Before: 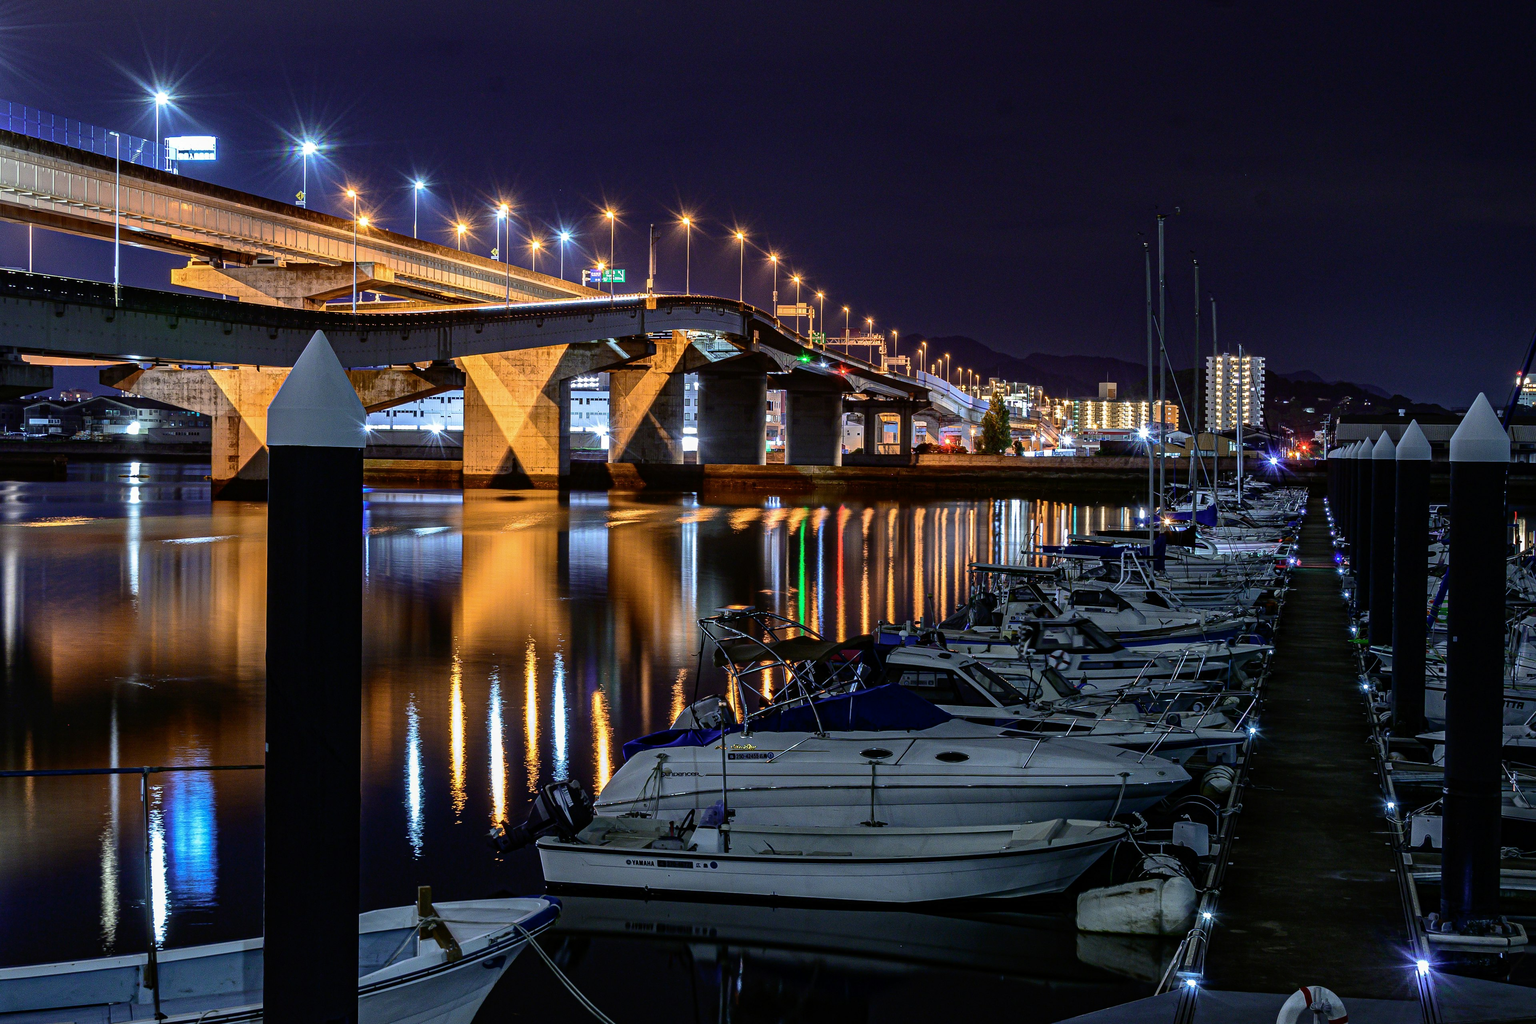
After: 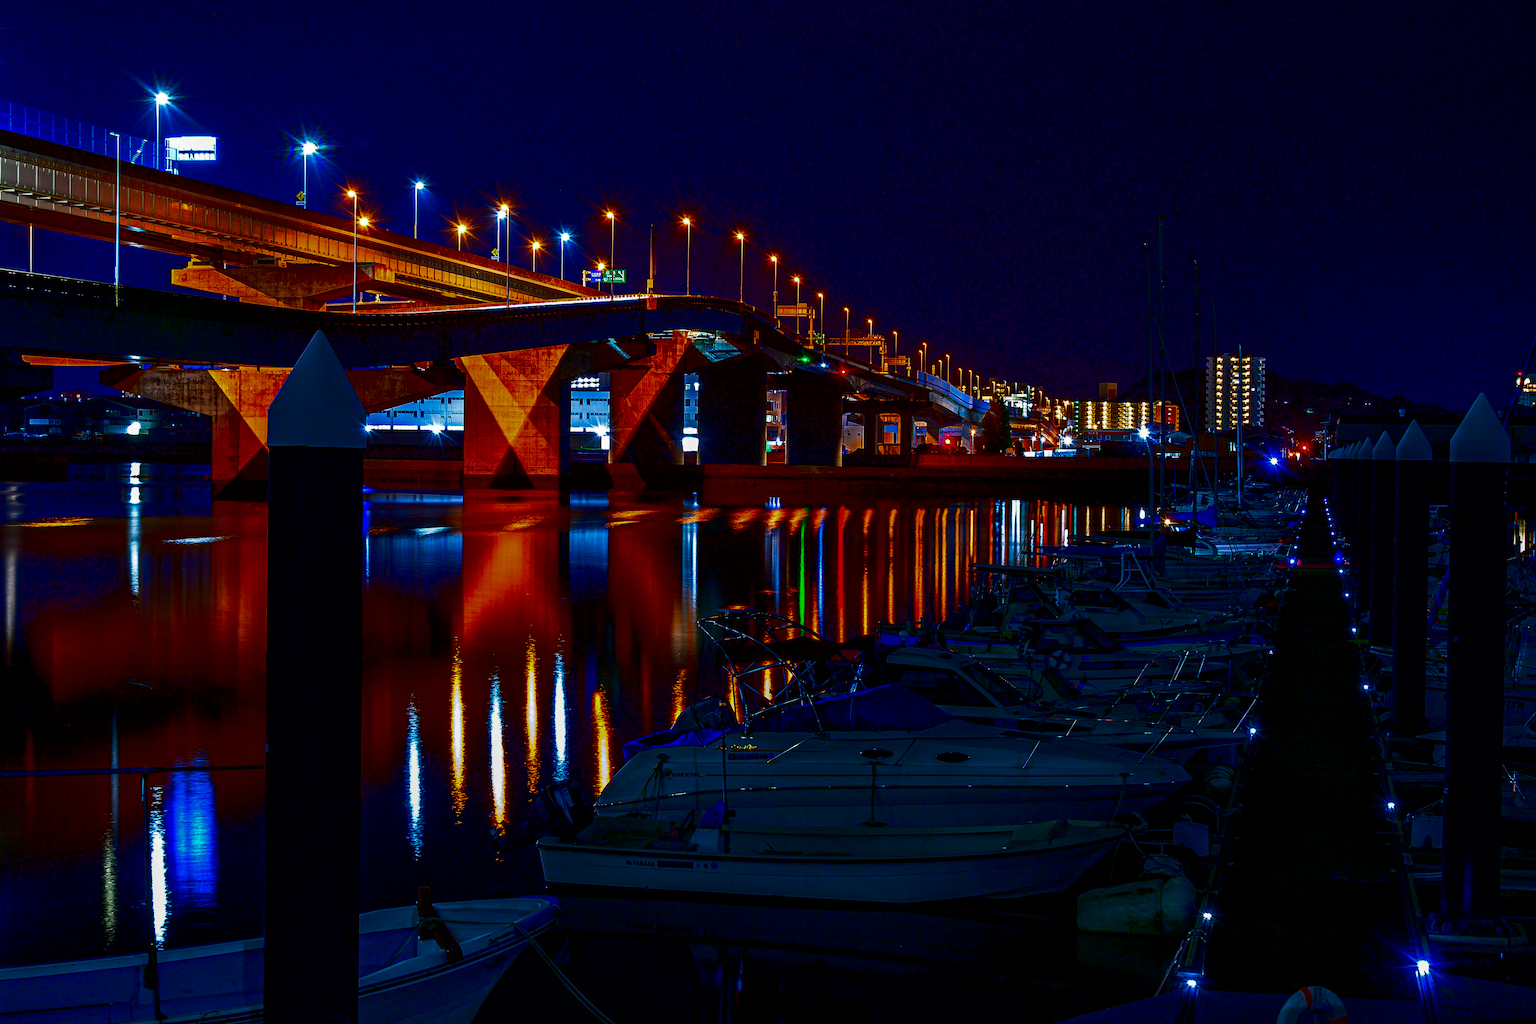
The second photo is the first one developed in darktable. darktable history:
contrast brightness saturation: brightness -0.994, saturation 0.995
